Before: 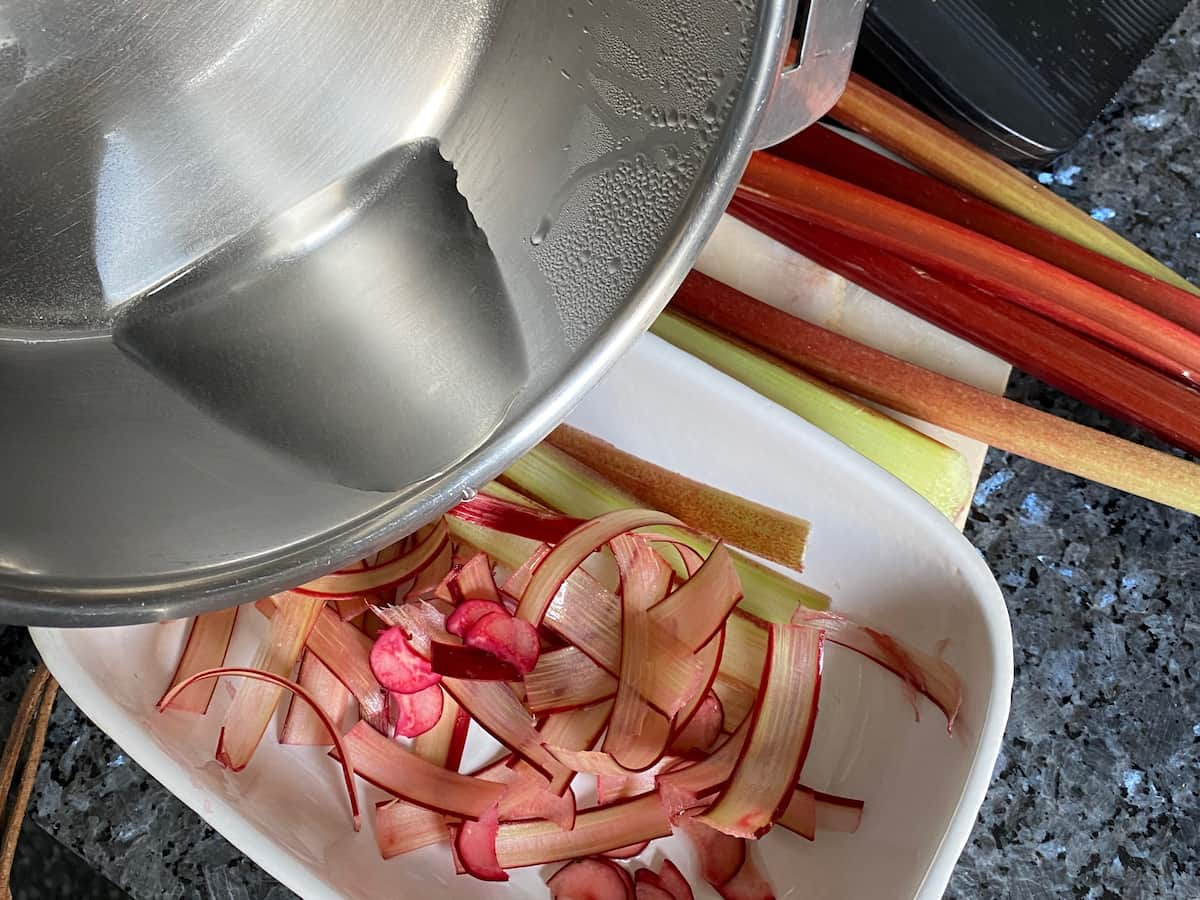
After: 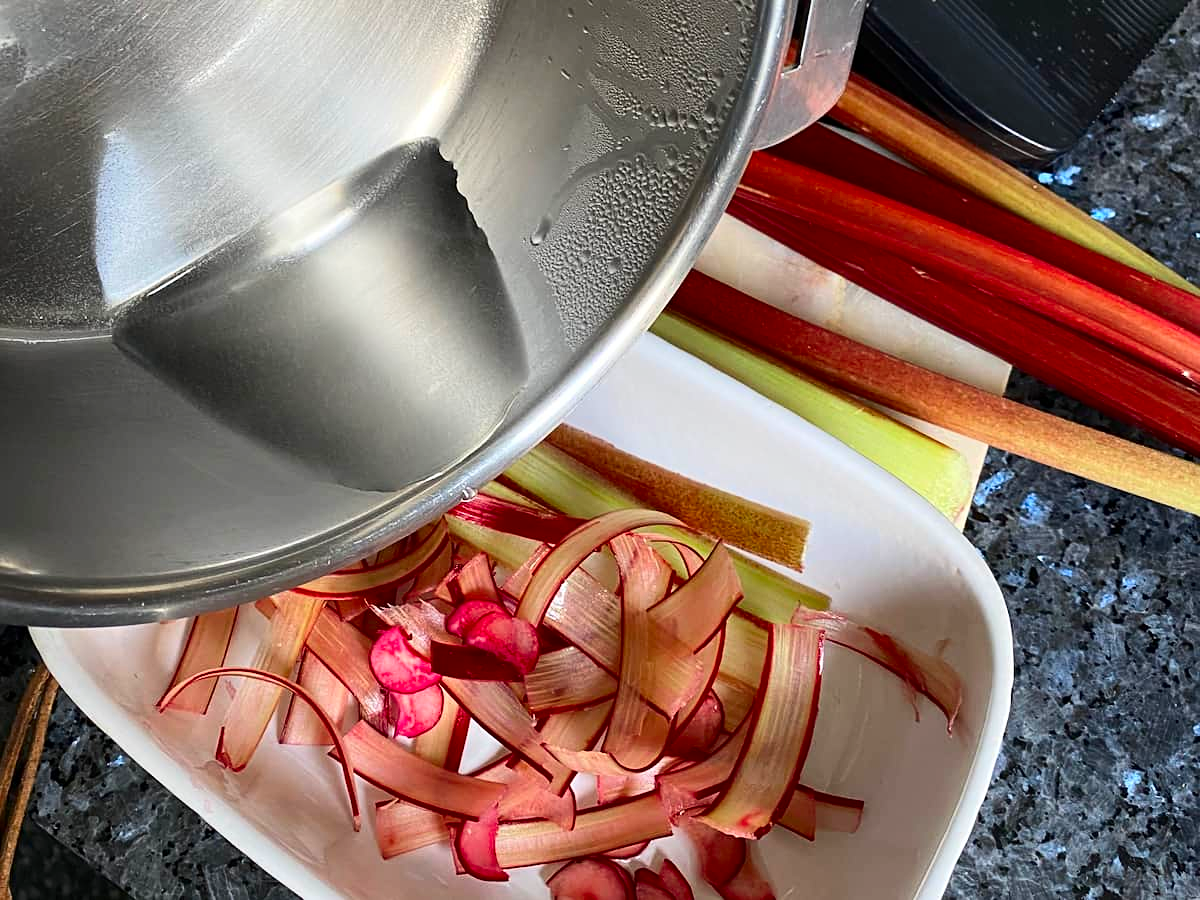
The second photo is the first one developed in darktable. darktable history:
contrast brightness saturation: contrast 0.18, saturation 0.3
rotate and perspective: crop left 0, crop top 0
sharpen: amount 0.2
